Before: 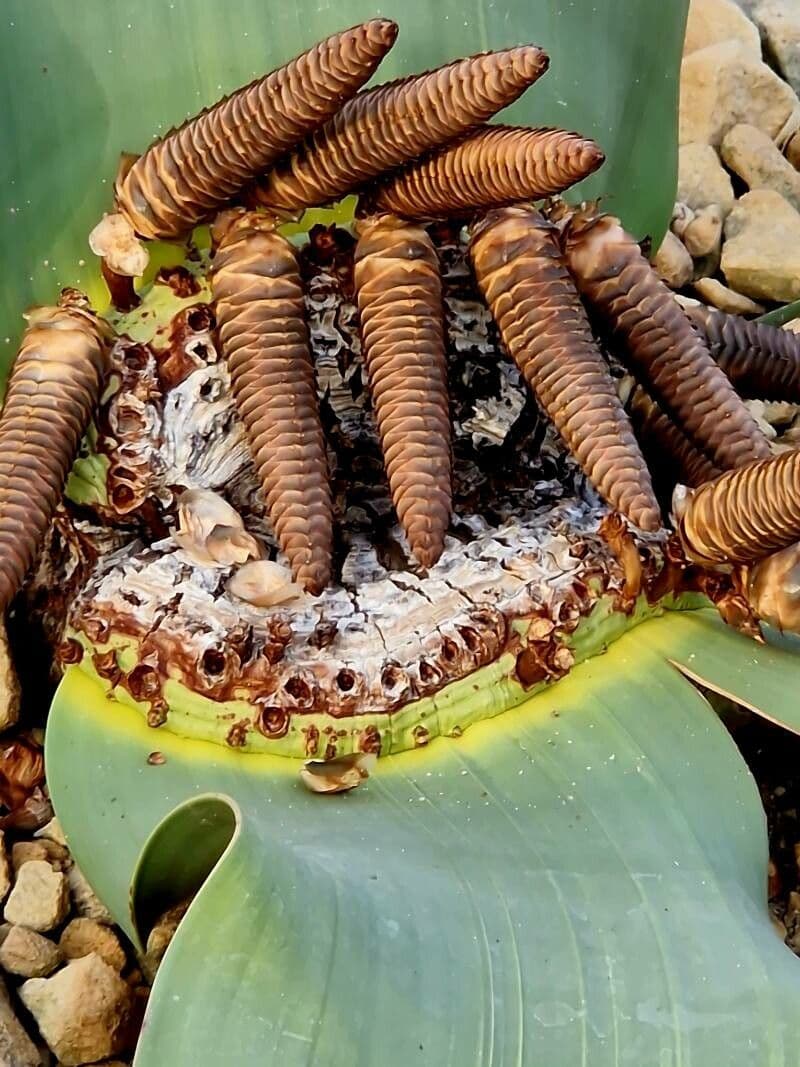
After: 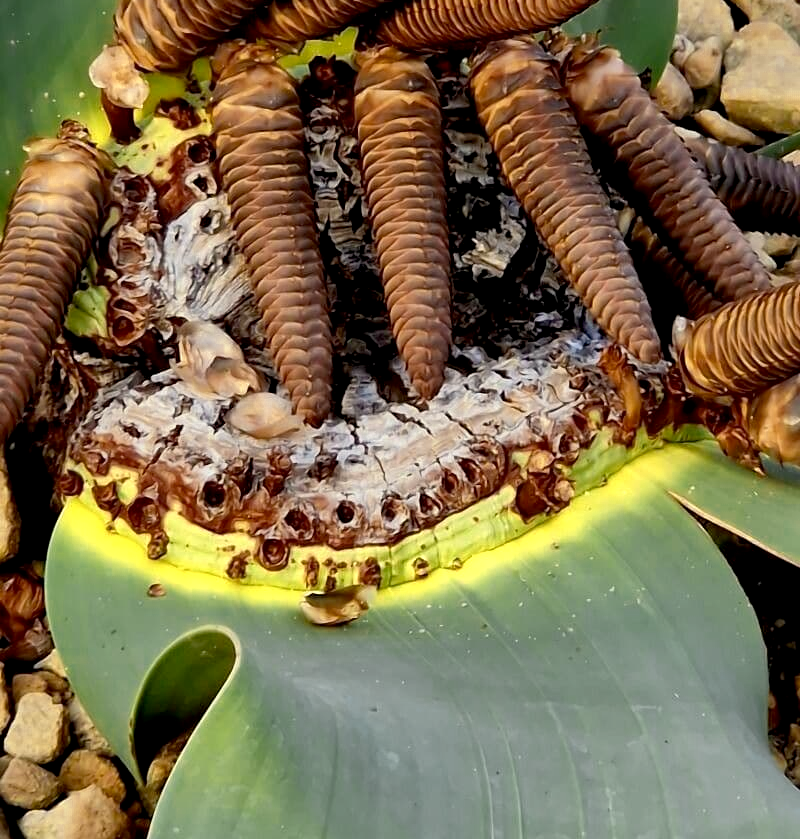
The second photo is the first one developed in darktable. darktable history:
white balance: red 1.009, blue 0.985
crop and rotate: top 15.774%, bottom 5.506%
exposure: black level correction 0.006, exposure -0.226 EV, compensate highlight preservation false
color zones: curves: ch0 [(0, 0.485) (0.178, 0.476) (0.261, 0.623) (0.411, 0.403) (0.708, 0.603) (0.934, 0.412)]; ch1 [(0.003, 0.485) (0.149, 0.496) (0.229, 0.584) (0.326, 0.551) (0.484, 0.262) (0.757, 0.643)]
